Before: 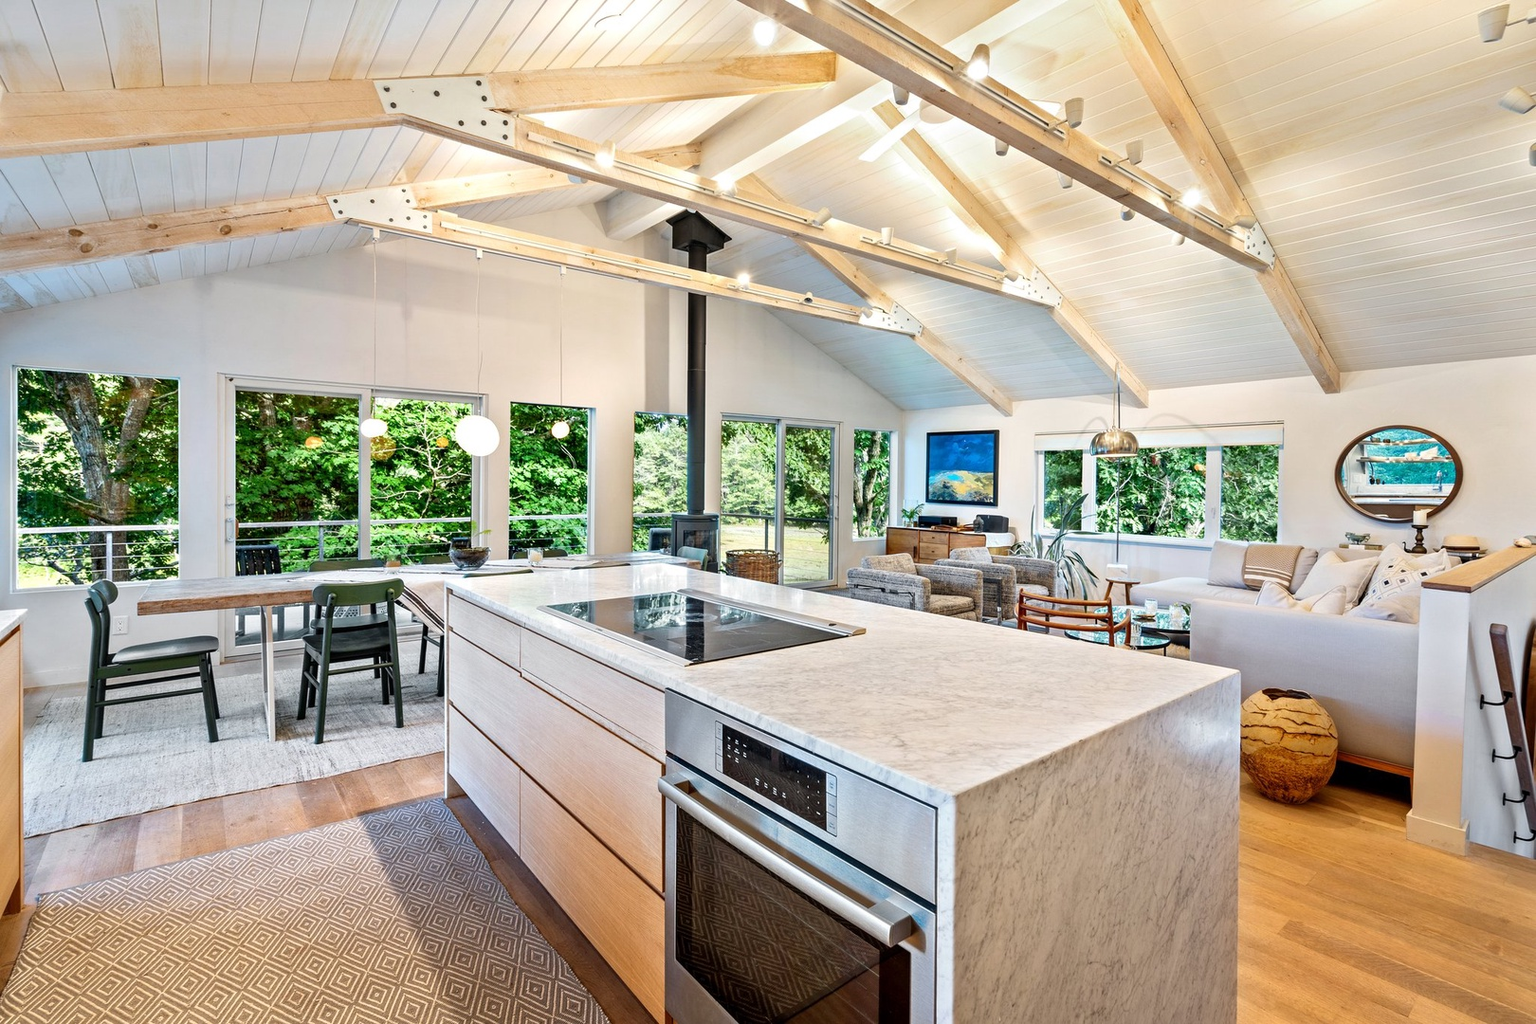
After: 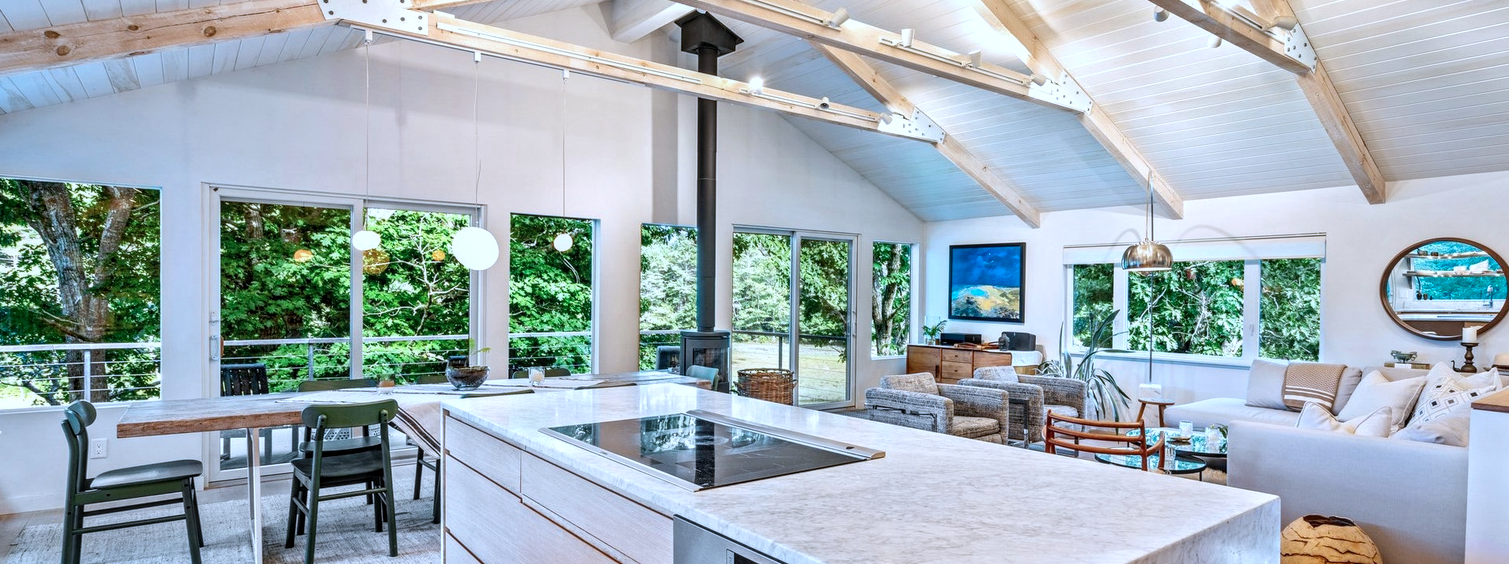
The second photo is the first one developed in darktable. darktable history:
local contrast: on, module defaults
crop: left 1.761%, top 19.625%, right 5.075%, bottom 28.103%
color correction: highlights a* -2.43, highlights b* -18.55
